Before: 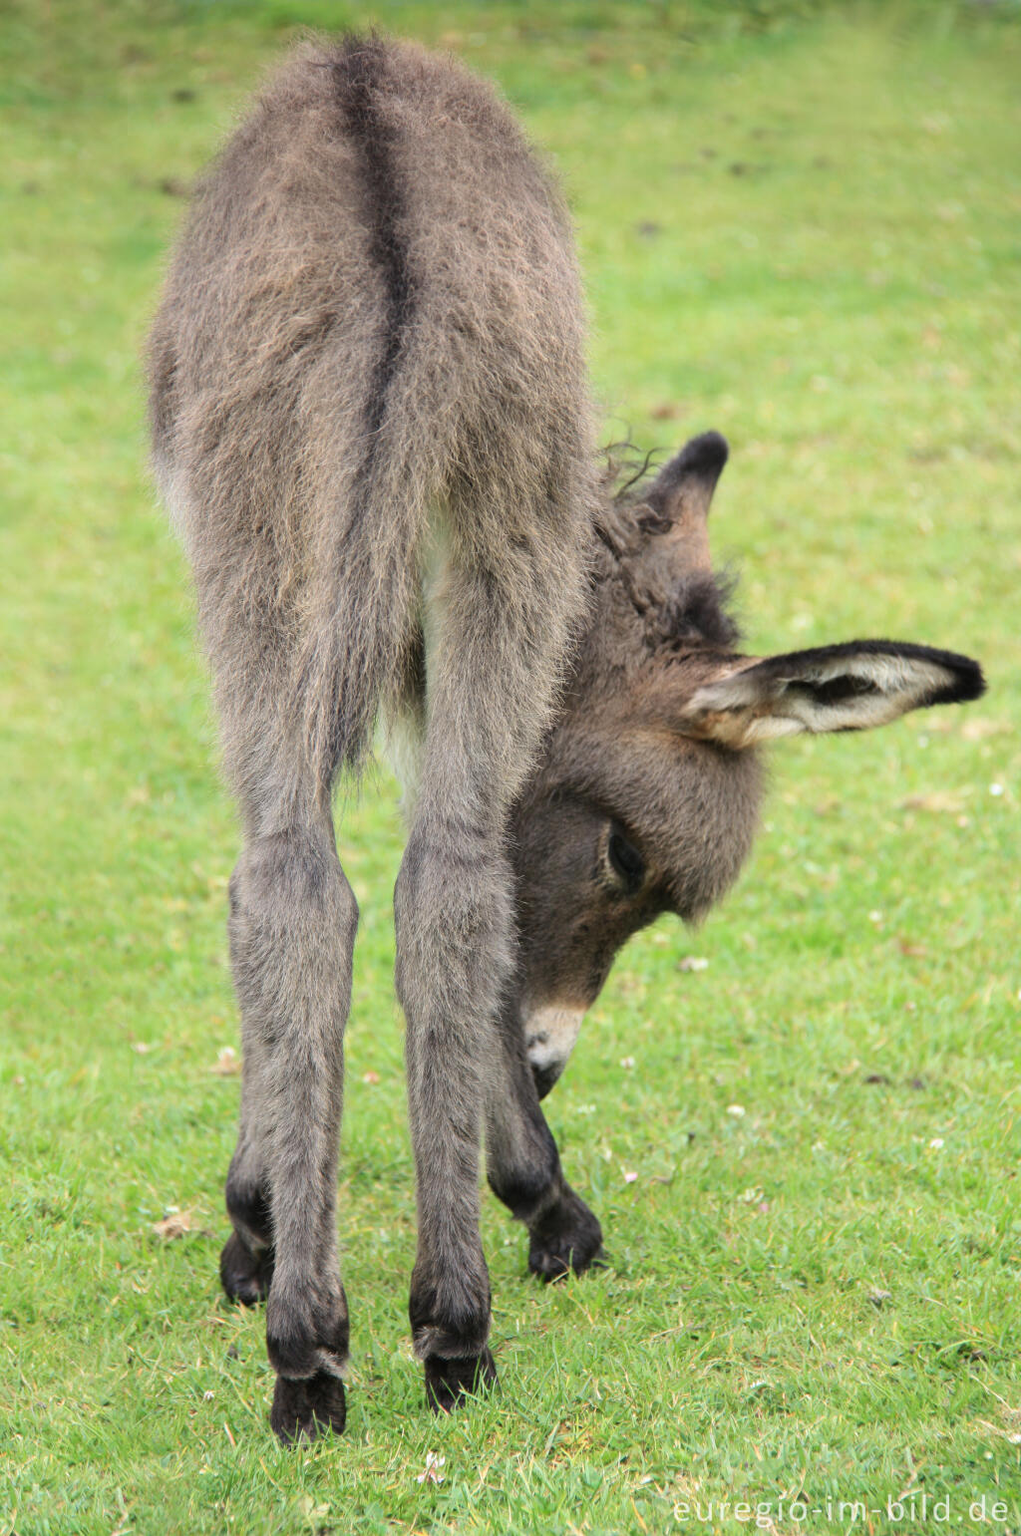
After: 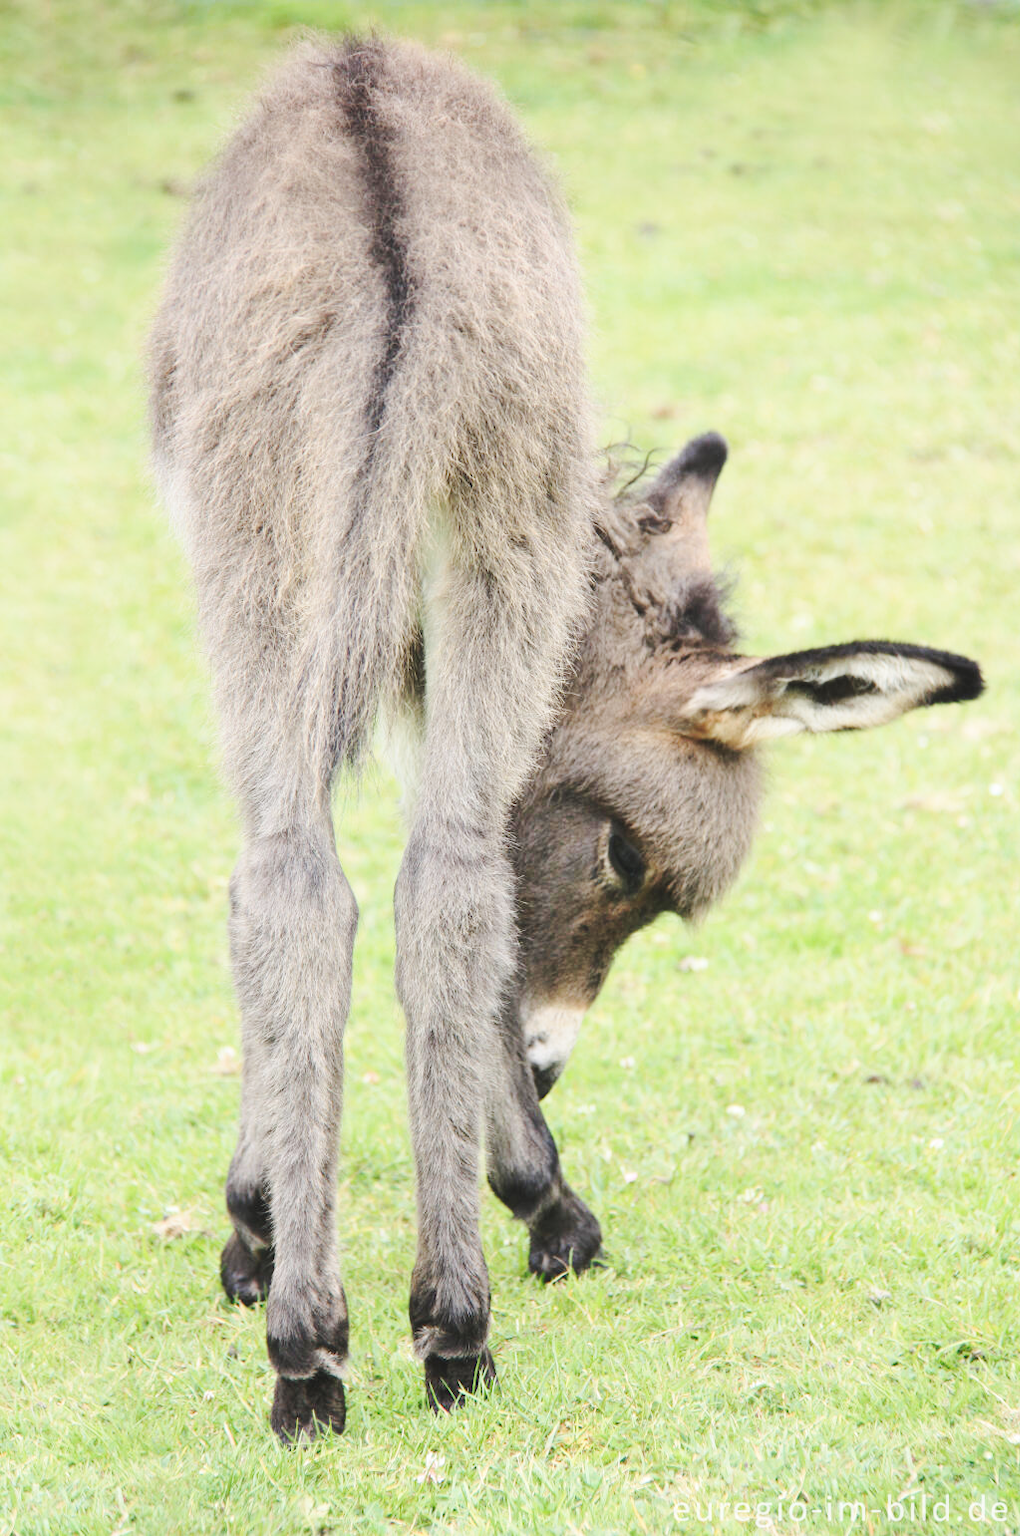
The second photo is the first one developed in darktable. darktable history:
contrast equalizer: octaves 7, y [[0.5 ×6], [0.5 ×6], [0.5, 0.5, 0.501, 0.545, 0.707, 0.863], [0 ×6], [0 ×6]]
base curve: curves: ch0 [(0, 0.007) (0.028, 0.063) (0.121, 0.311) (0.46, 0.743) (0.859, 0.957) (1, 1)], preserve colors none
